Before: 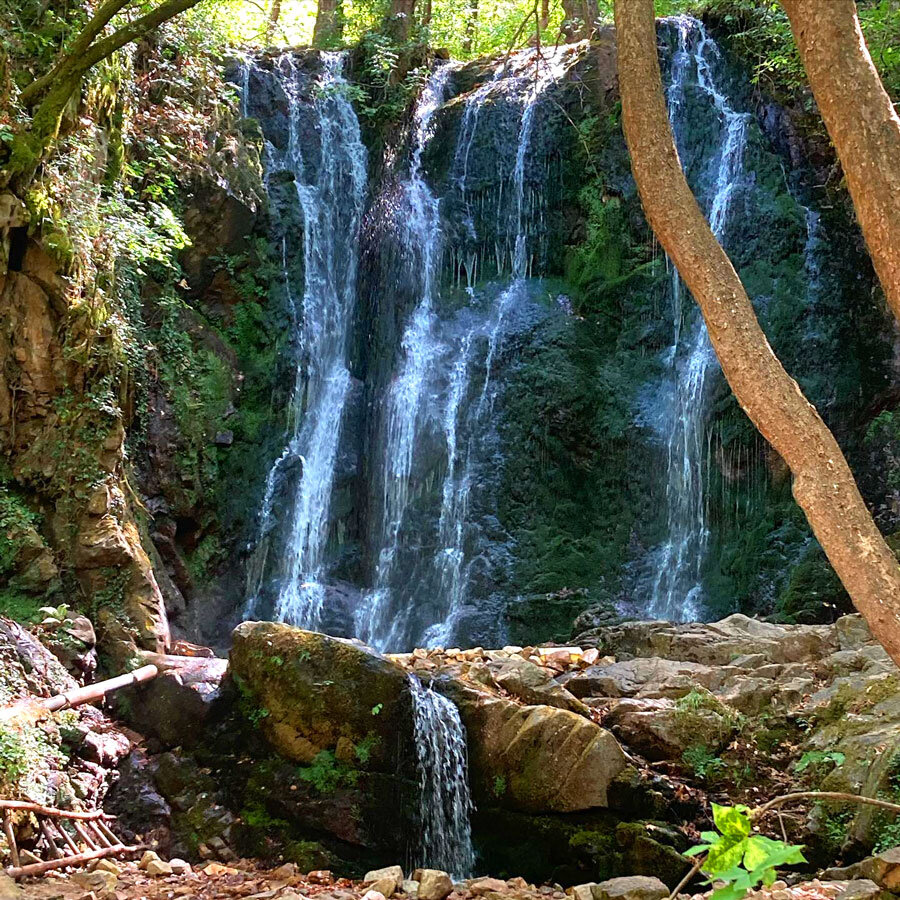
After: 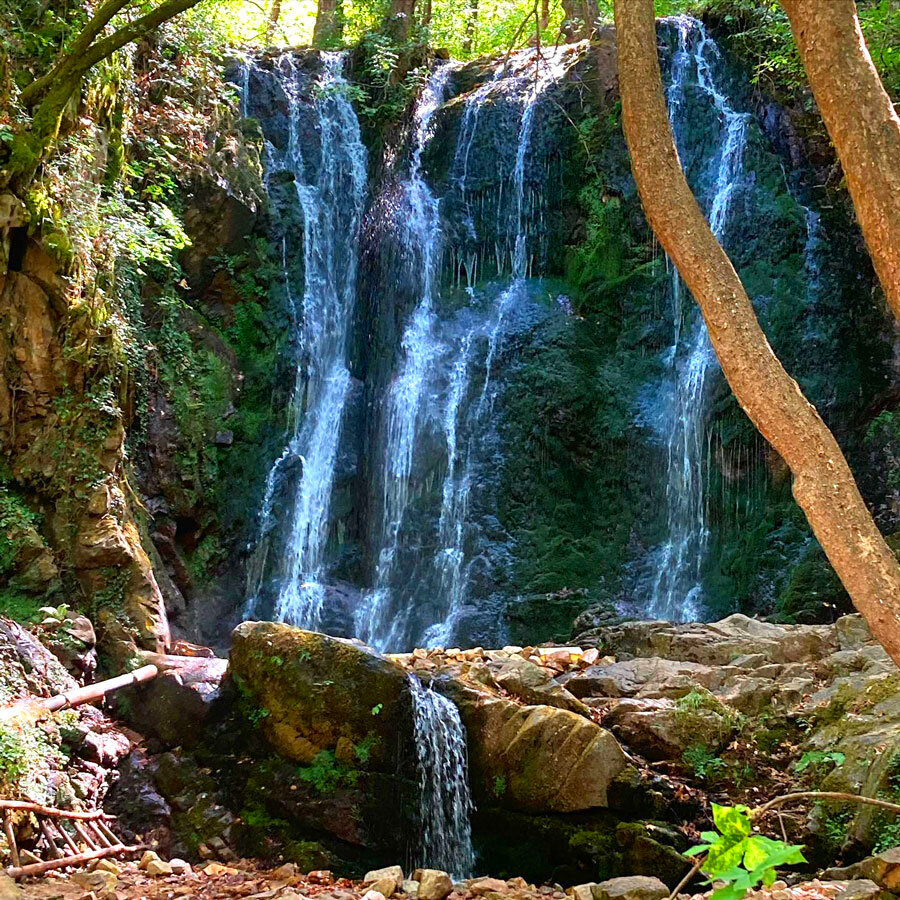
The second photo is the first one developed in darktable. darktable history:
contrast brightness saturation: contrast 0.076, saturation 0.199
